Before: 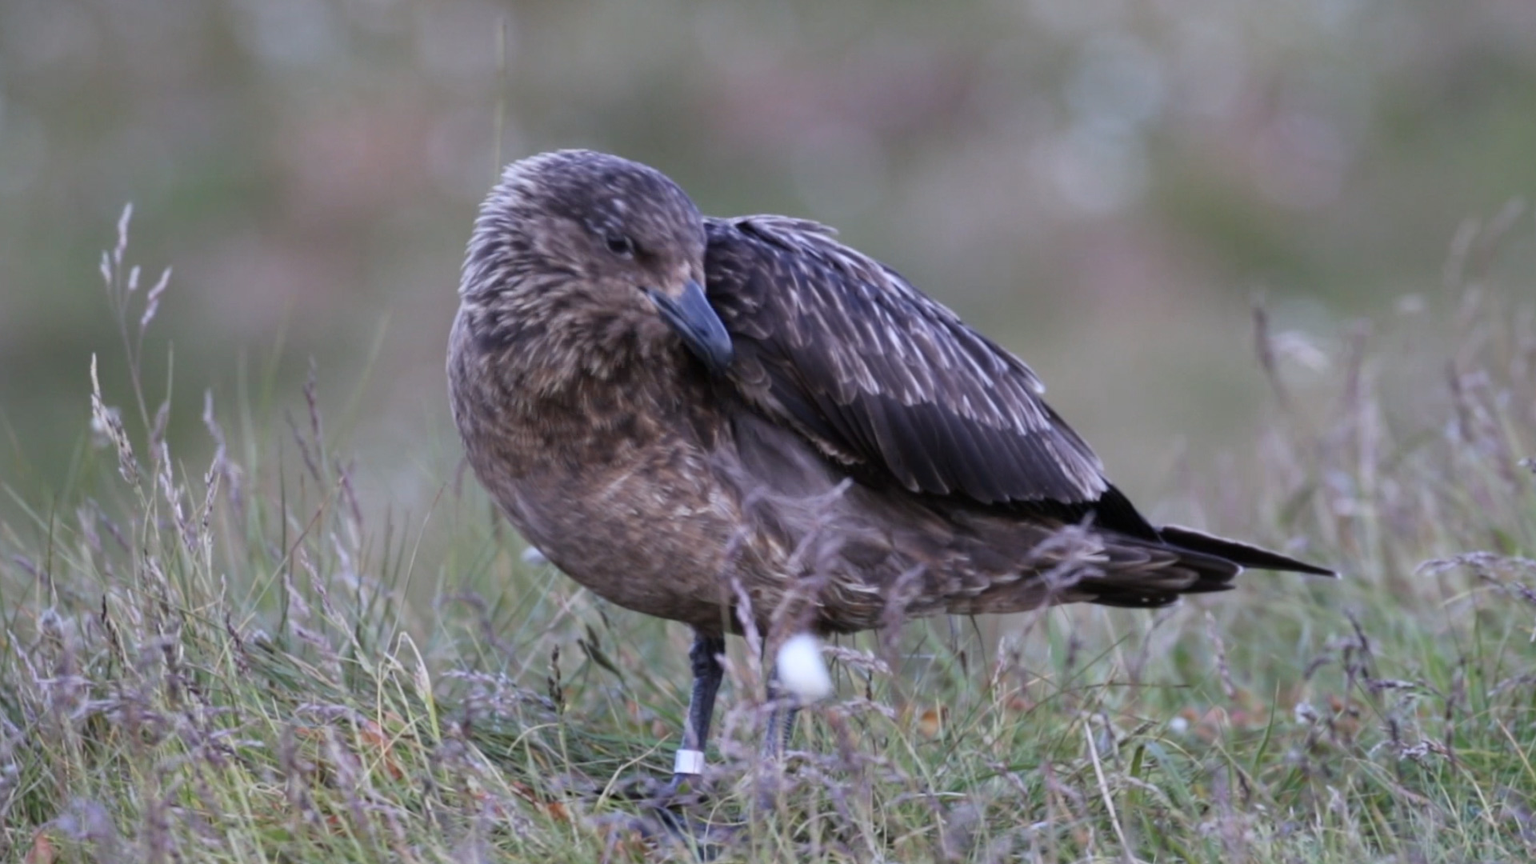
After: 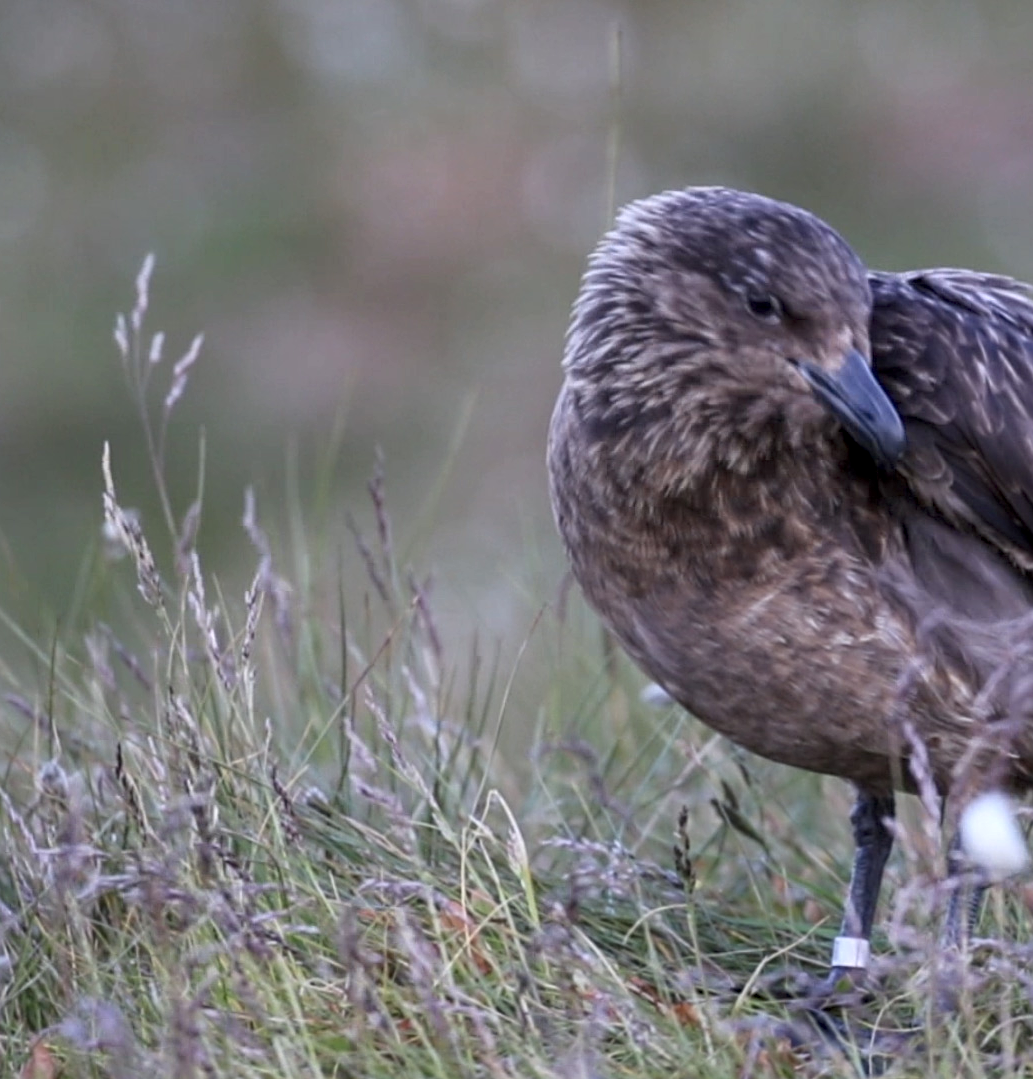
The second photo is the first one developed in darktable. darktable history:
sharpen: on, module defaults
crop: left 0.587%, right 45.588%, bottom 0.086%
shadows and highlights: shadows 43.06, highlights 6.94
local contrast: on, module defaults
